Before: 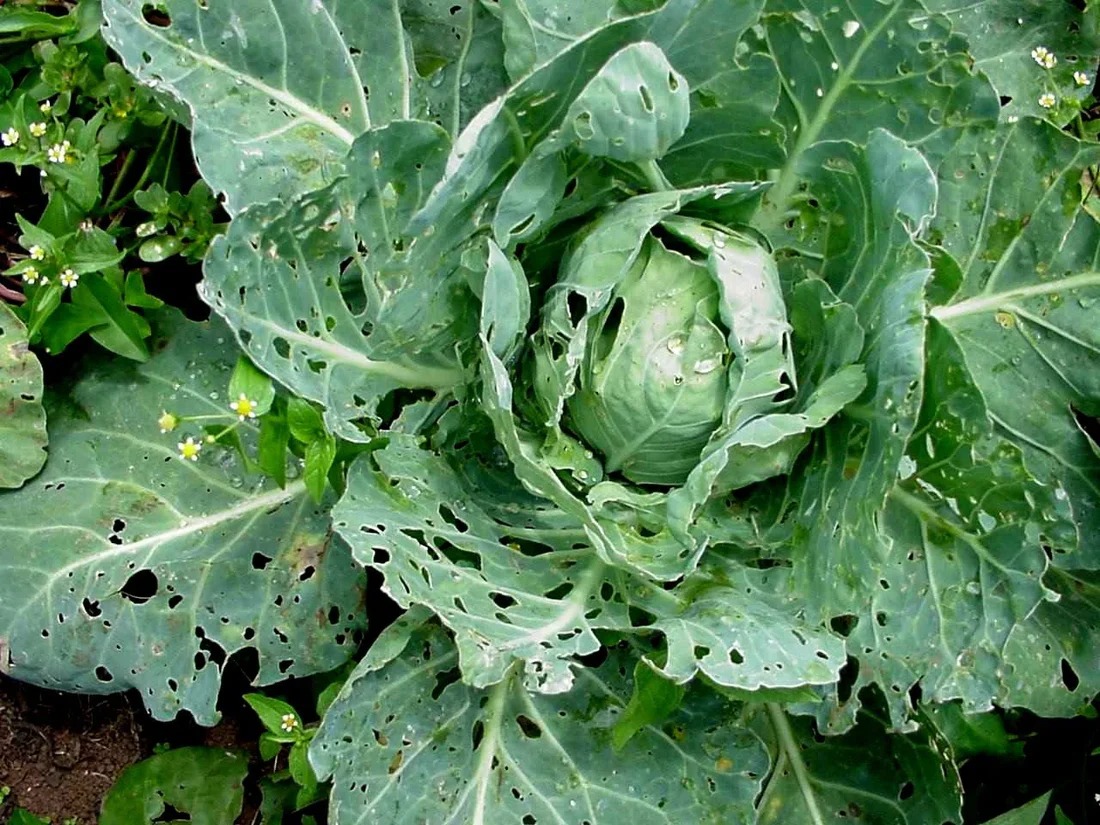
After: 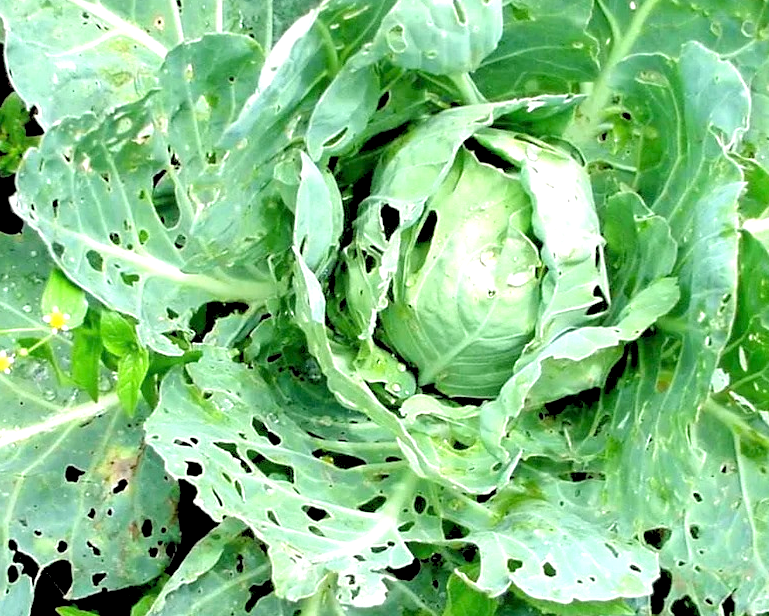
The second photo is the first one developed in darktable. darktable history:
crop and rotate: left 17.046%, top 10.659%, right 12.989%, bottom 14.553%
exposure: exposure 1.223 EV, compensate highlight preservation false
rgb levels: preserve colors sum RGB, levels [[0.038, 0.433, 0.934], [0, 0.5, 1], [0, 0.5, 1]]
